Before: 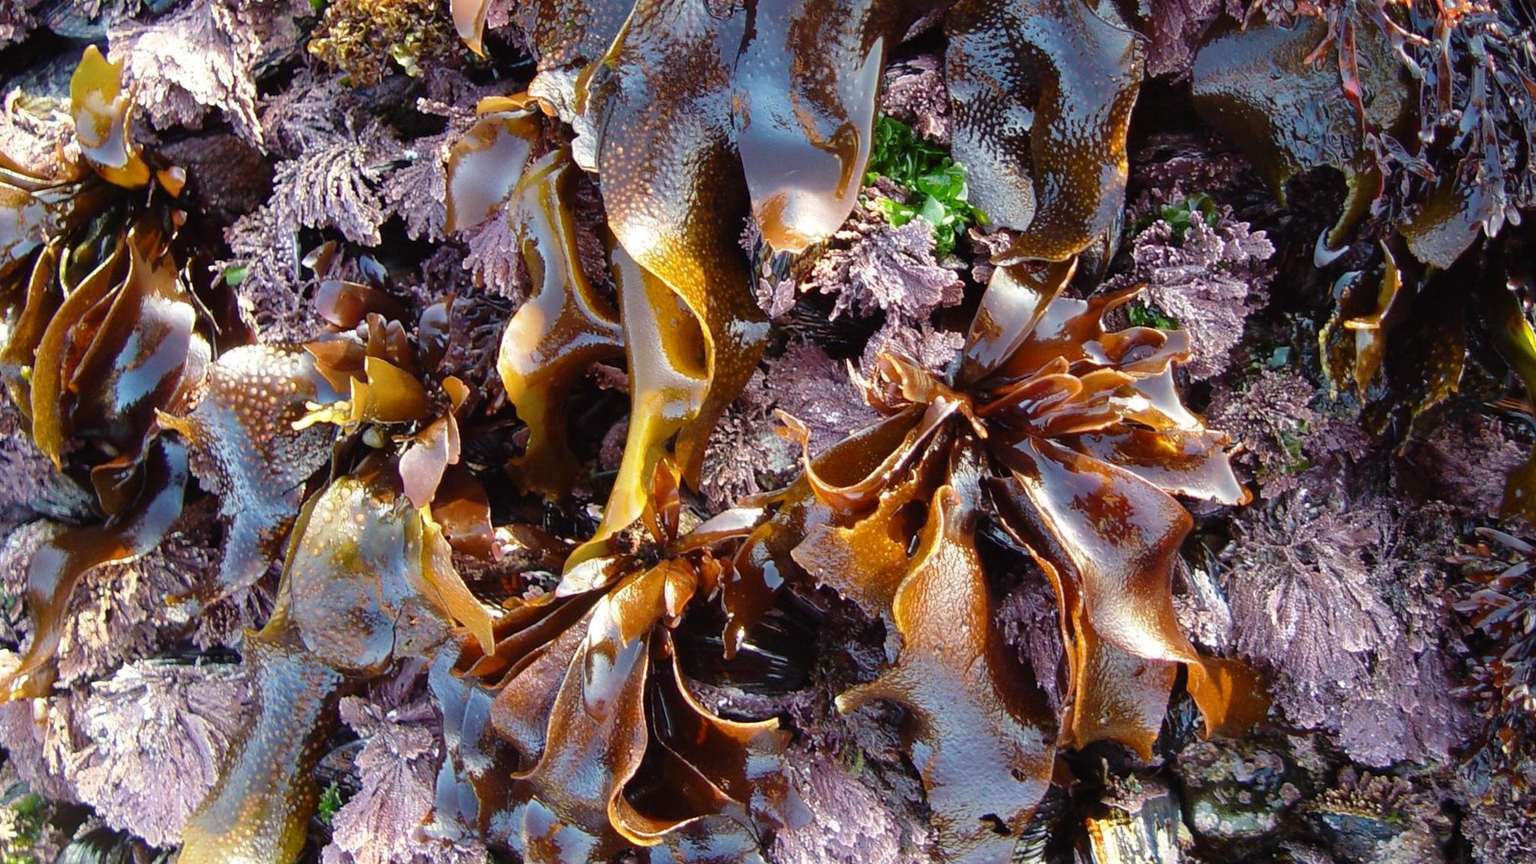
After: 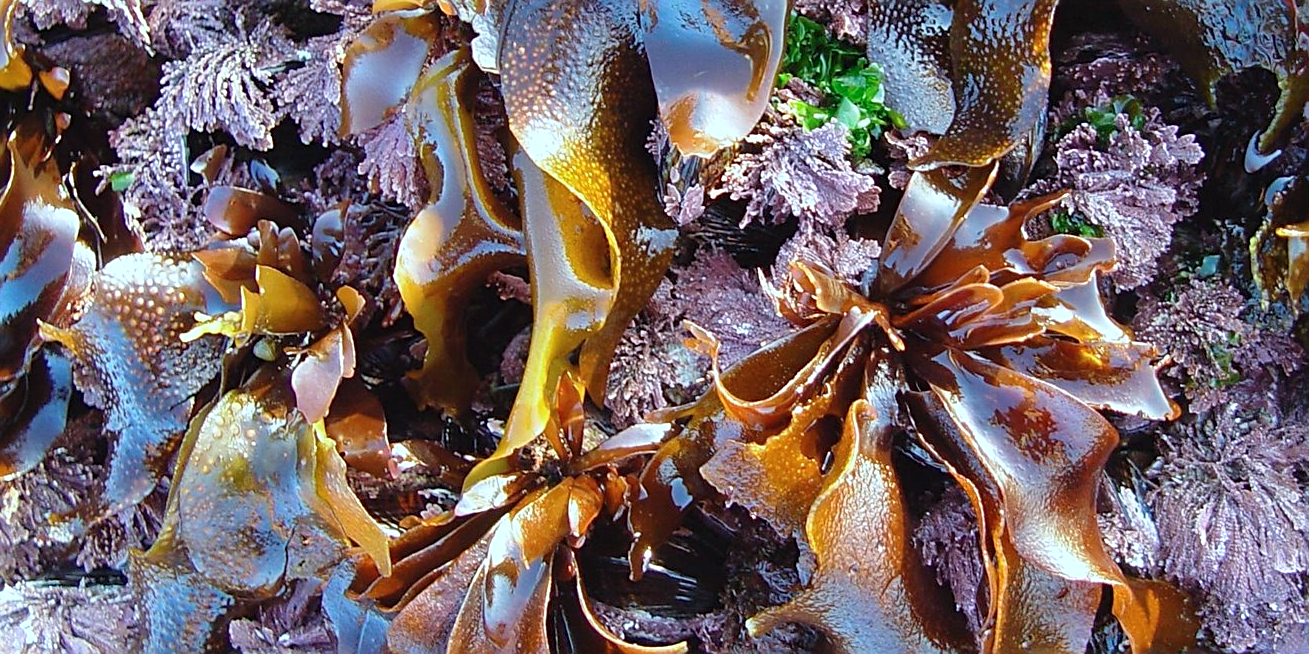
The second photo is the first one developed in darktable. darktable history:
crop: left 7.758%, top 11.796%, right 10.425%, bottom 15.44%
contrast brightness saturation: contrast 0.033, brightness 0.069, saturation 0.13
color calibration: illuminant F (fluorescent), F source F9 (Cool White Deluxe 4150 K) – high CRI, x 0.374, y 0.373, temperature 4155.21 K
sharpen: amount 0.585
